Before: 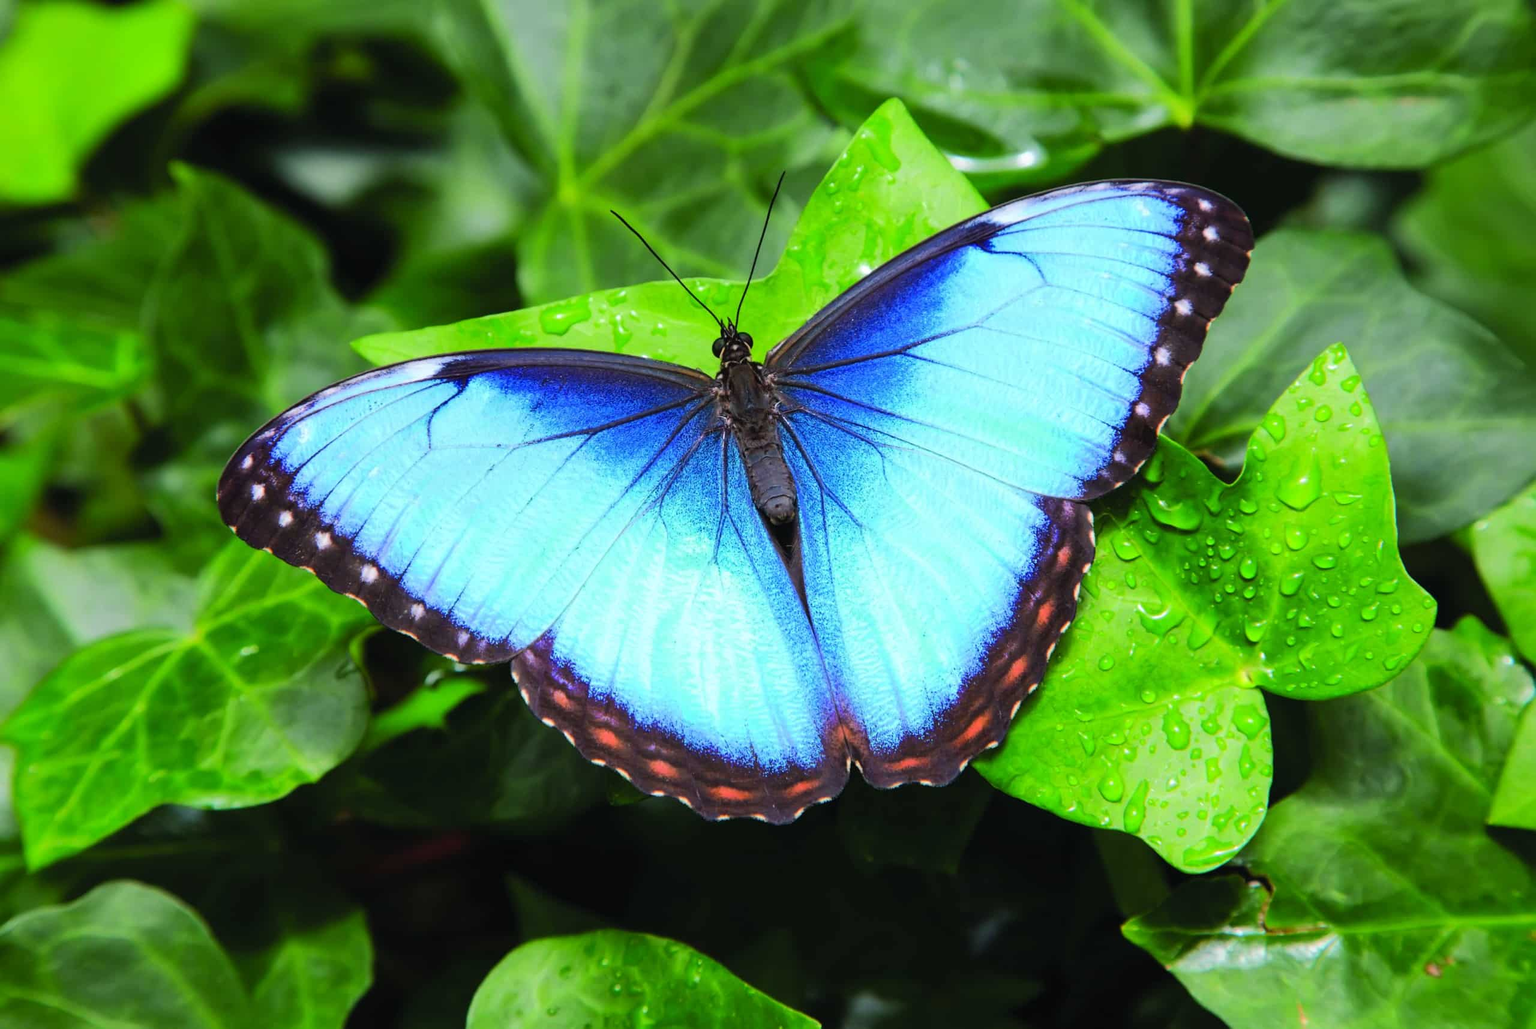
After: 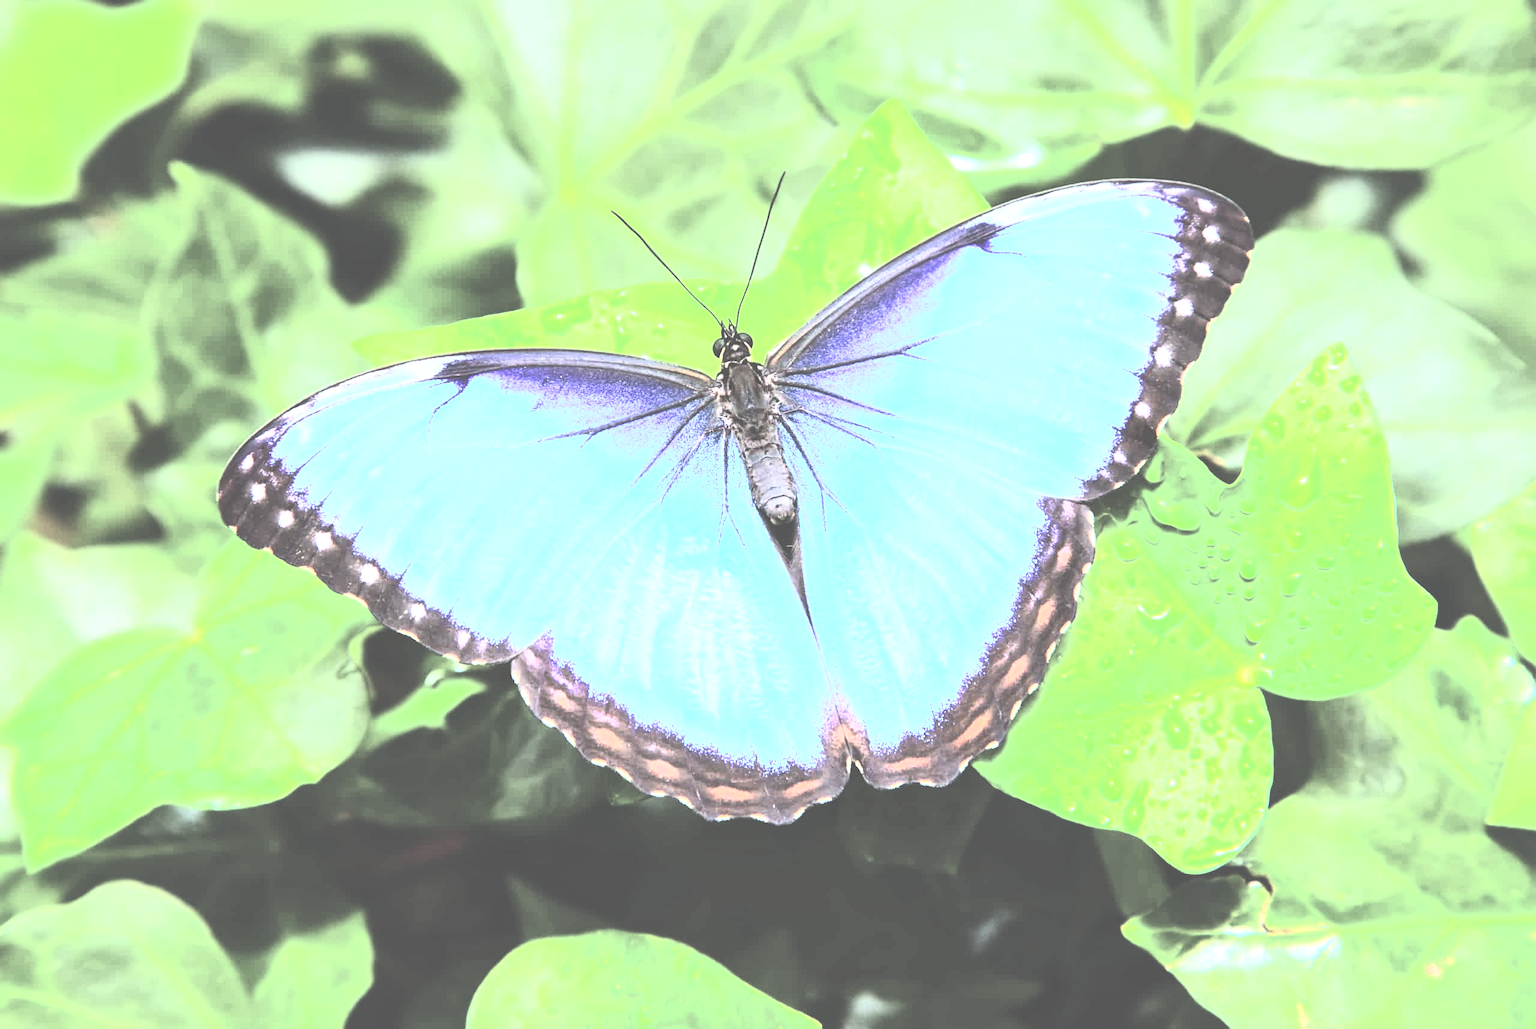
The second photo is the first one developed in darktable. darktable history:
contrast brightness saturation: contrast 0.57, brightness 0.57, saturation -0.34
local contrast: mode bilateral grid, contrast 20, coarseness 50, detail 120%, midtone range 0.2
exposure: black level correction -0.023, exposure 1.397 EV, compensate highlight preservation false
